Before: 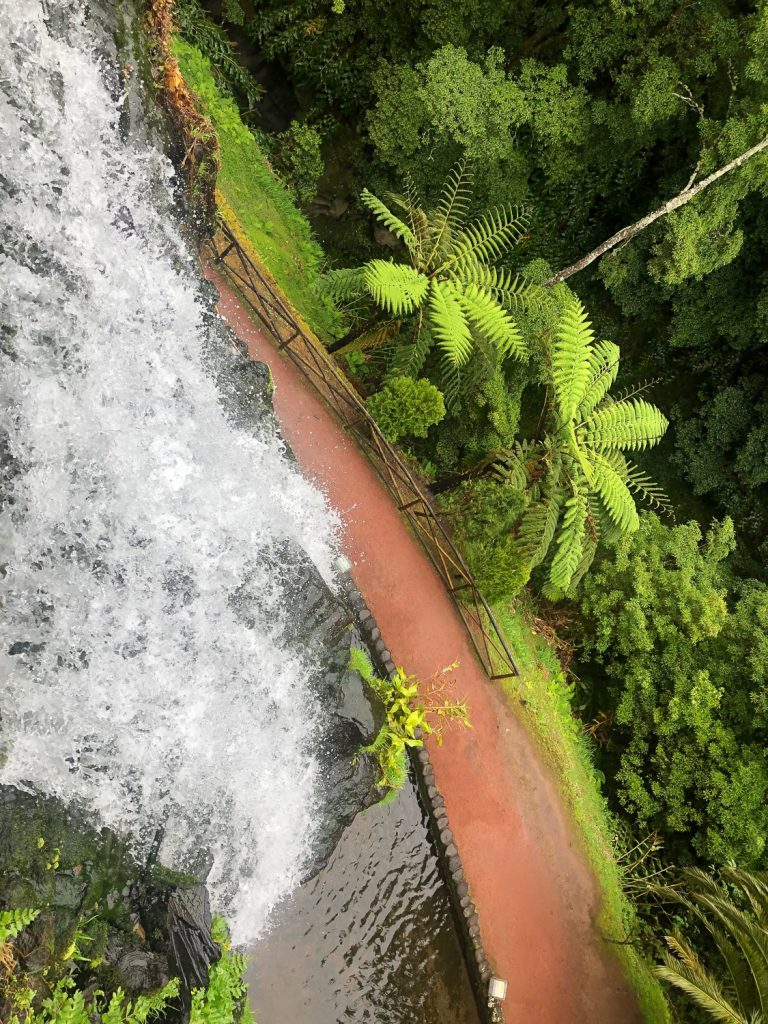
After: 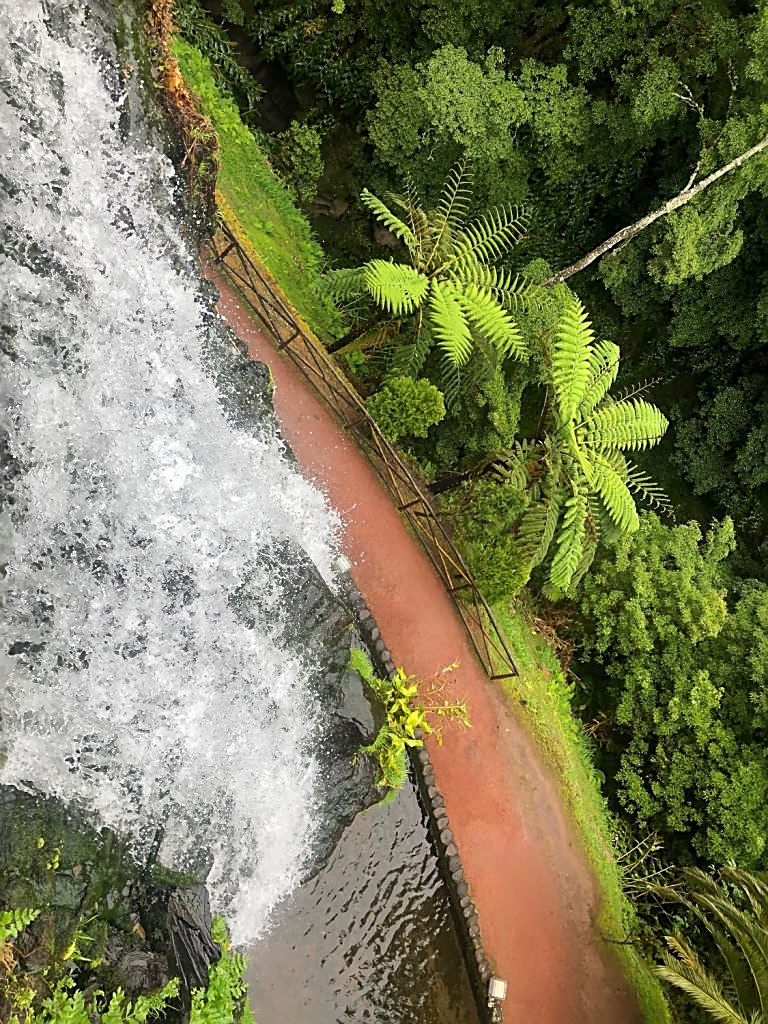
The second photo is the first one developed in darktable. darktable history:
sharpen: on, module defaults
shadows and highlights: shadows 22.7, highlights -48.71, soften with gaussian
